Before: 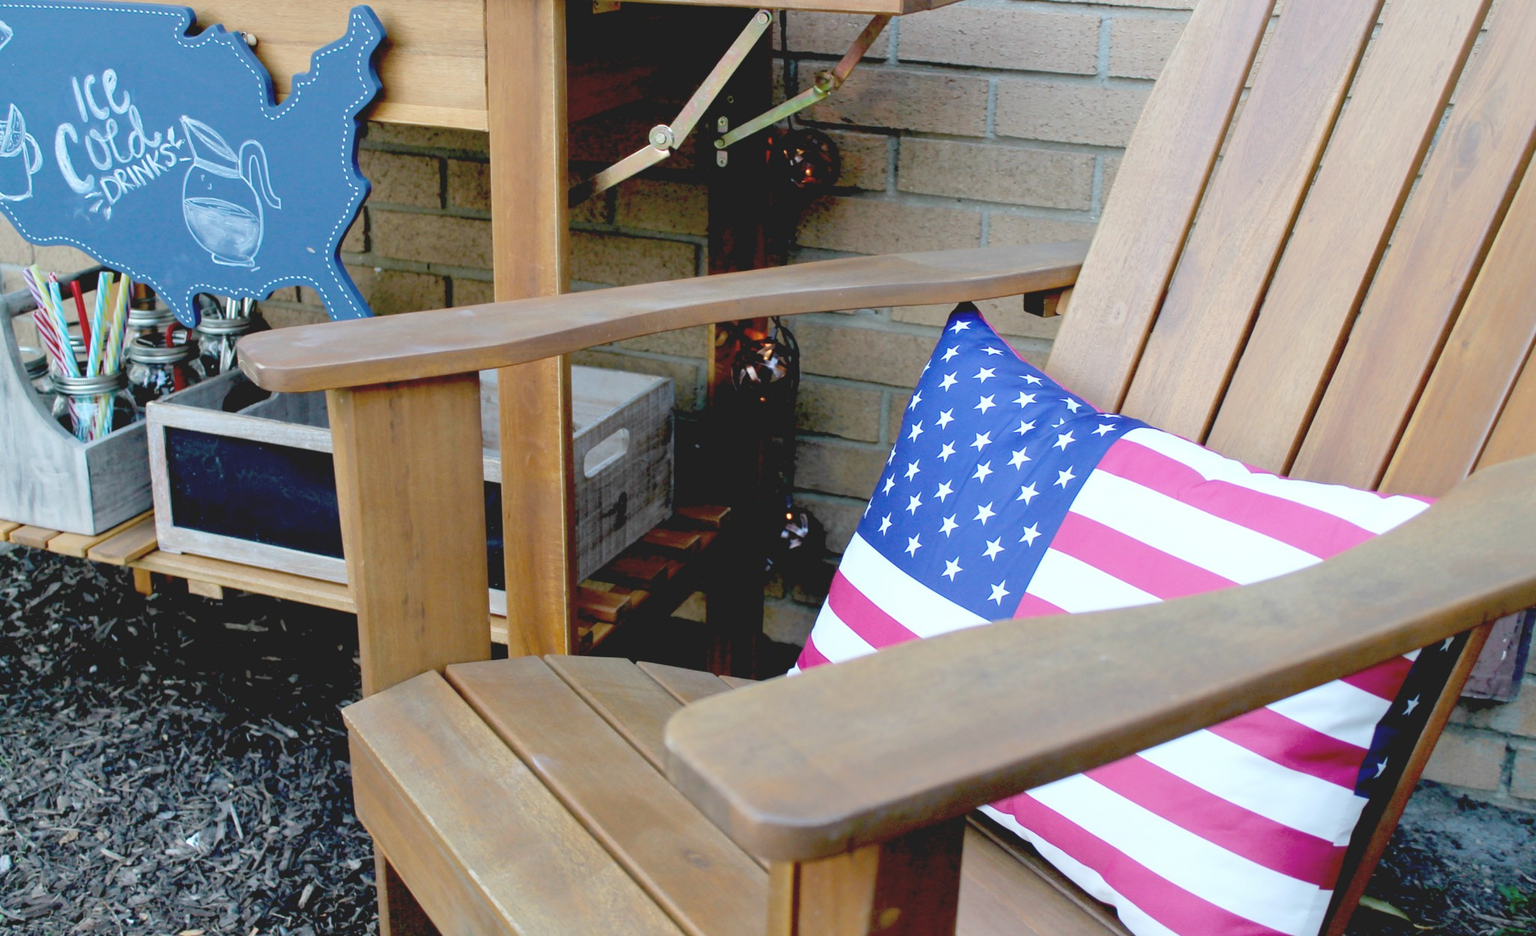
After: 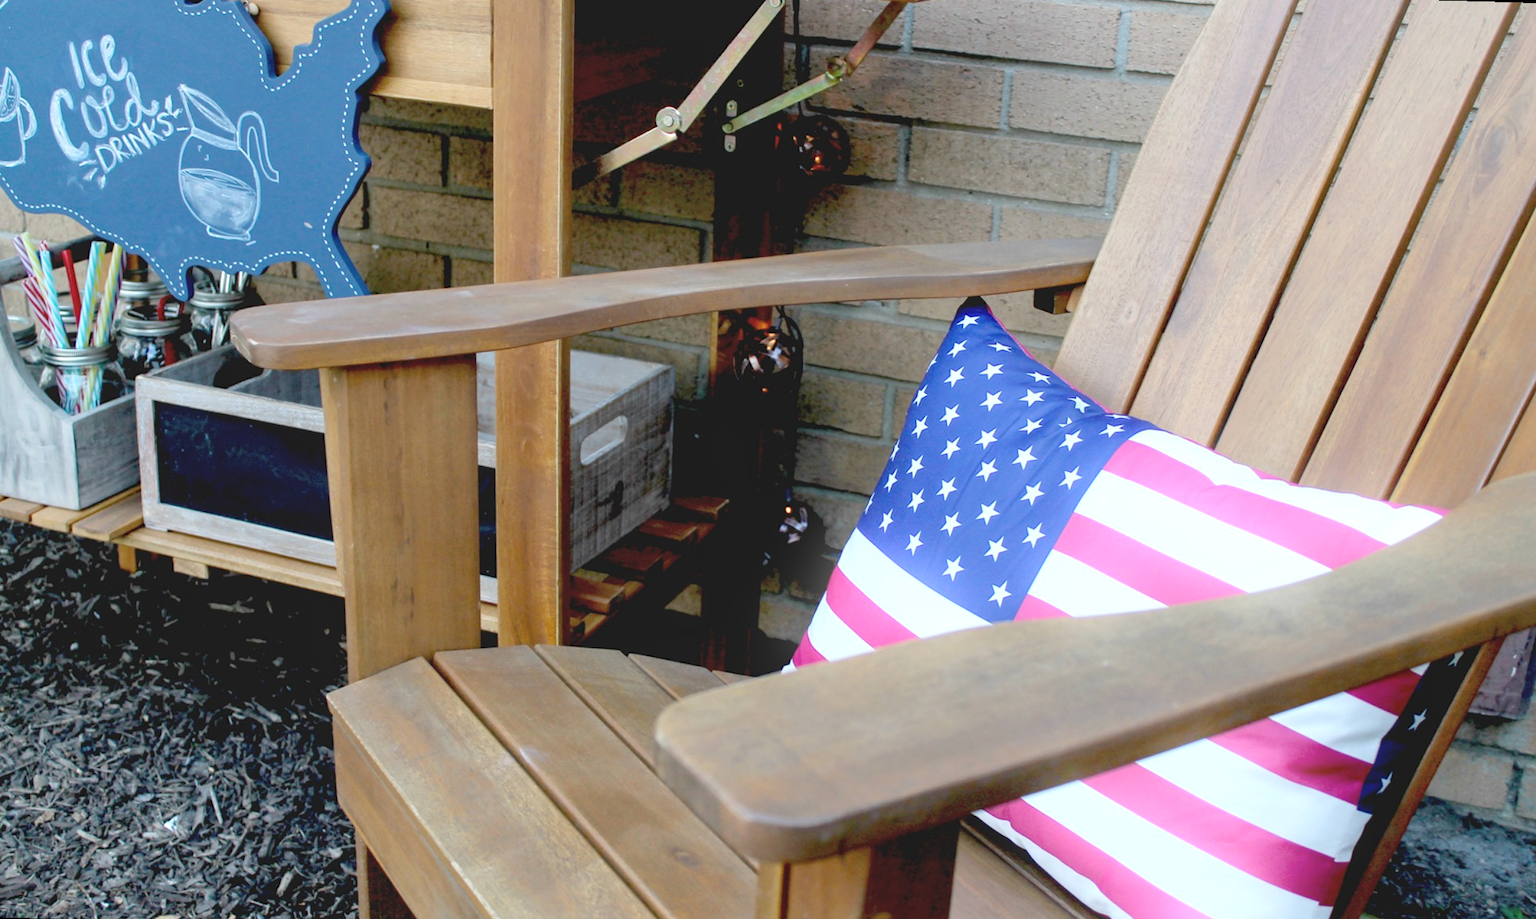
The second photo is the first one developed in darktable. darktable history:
rotate and perspective: rotation 1.57°, crop left 0.018, crop right 0.982, crop top 0.039, crop bottom 0.961
local contrast: highlights 100%, shadows 100%, detail 131%, midtone range 0.2
bloom: size 9%, threshold 100%, strength 7%
